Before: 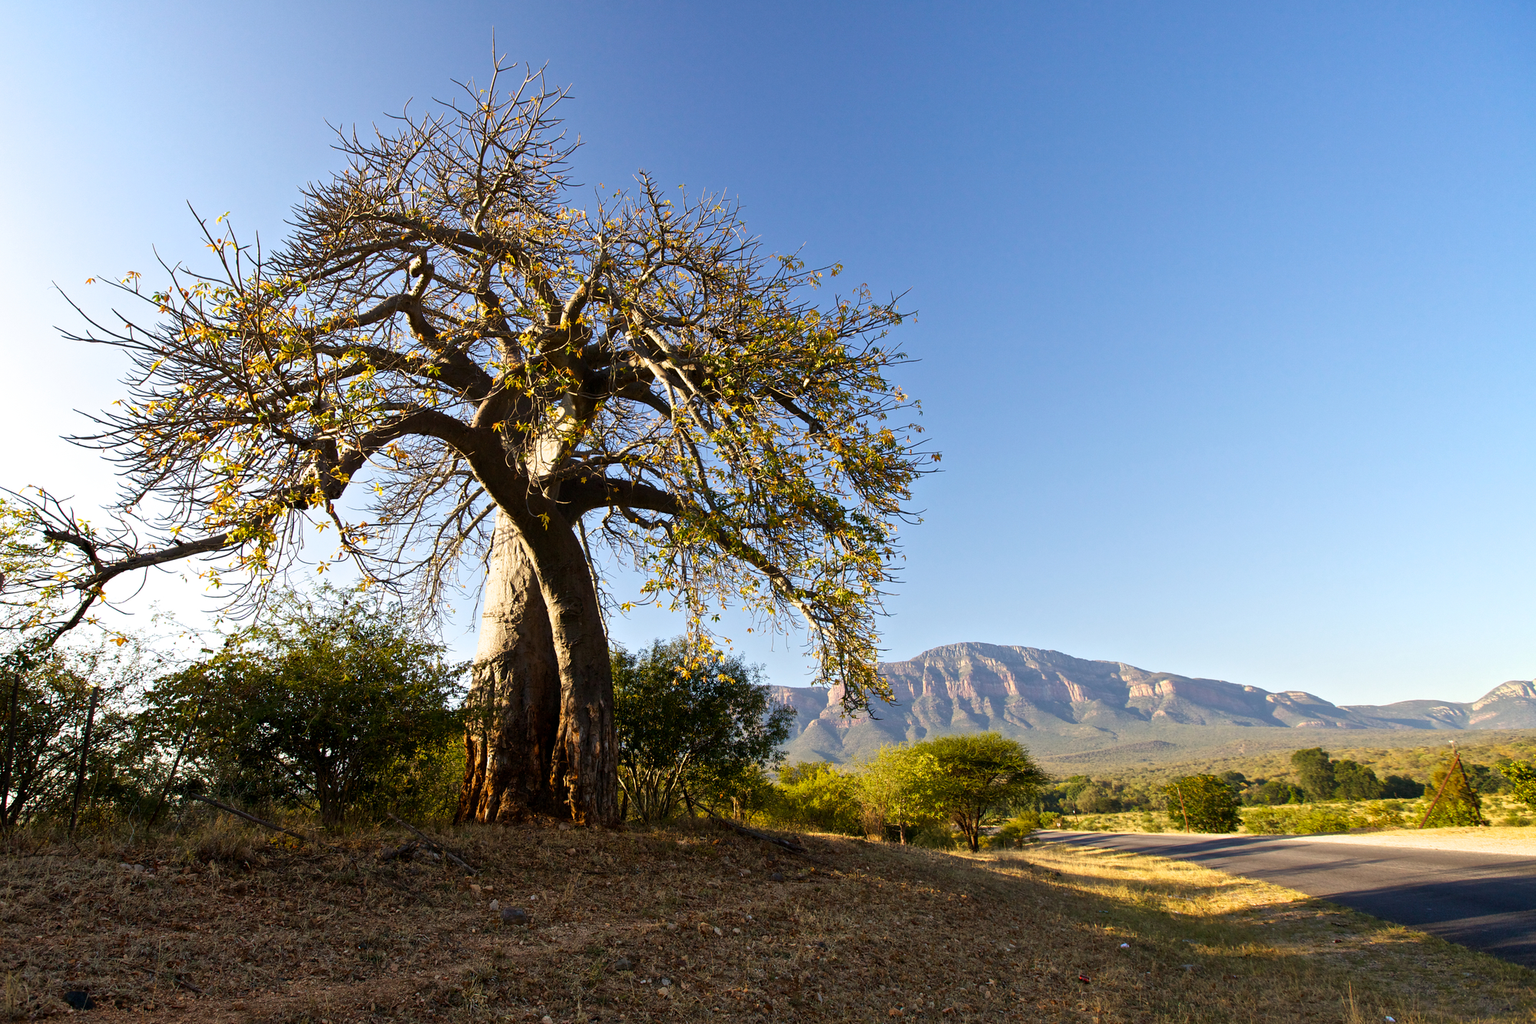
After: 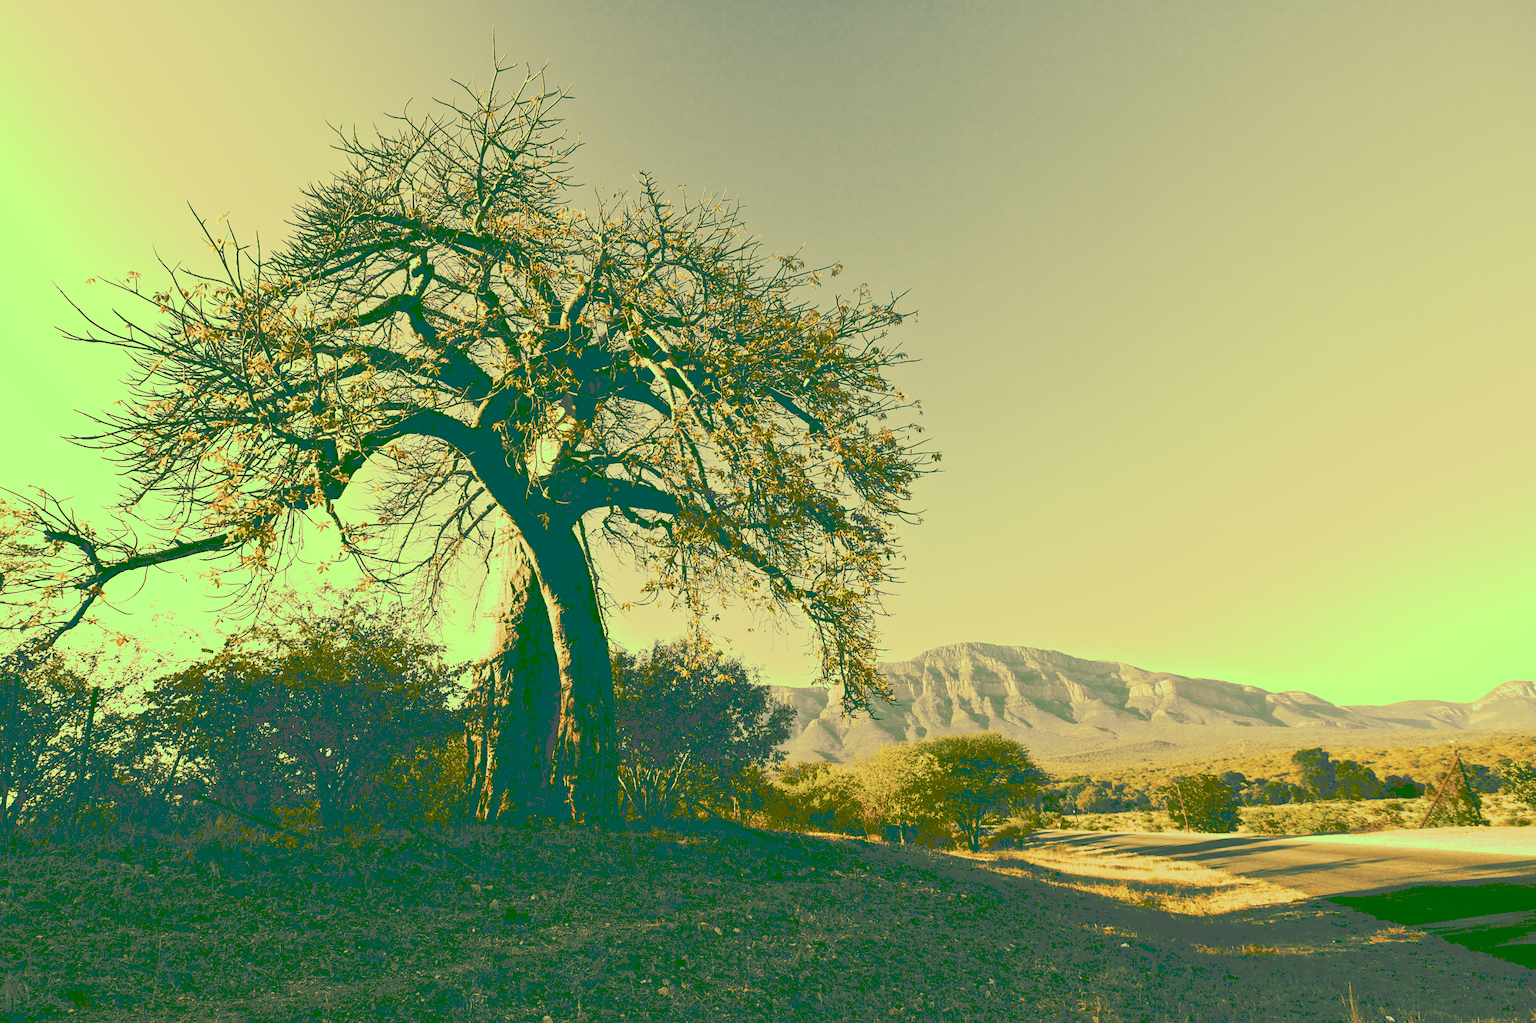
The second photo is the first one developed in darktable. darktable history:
tone curve: curves: ch0 [(0, 0) (0.003, 0.319) (0.011, 0.319) (0.025, 0.319) (0.044, 0.319) (0.069, 0.319) (0.1, 0.32) (0.136, 0.322) (0.177, 0.328) (0.224, 0.338) (0.277, 0.361) (0.335, 0.395) (0.399, 0.451) (0.468, 0.549) (0.543, 0.657) (0.623, 0.739) (0.709, 0.799) (0.801, 0.846) (0.898, 0.867) (1, 1)], preserve colors none
color look up table: target L [94.49, 90.26, 96.2, 86.26, 75.5, 66.6, 62.74, 55.6, 54.79, 39.99, 24.89, 17, 203.02, 82.56, 67.71, 70.21, 70.76, 60.95, 52.17, 42.13, 51.25, 37.23, 34.99, 21.93, 17.4, 17, 97.26, 86.87, 70.7, 83.59, 74.43, 68.58, 66.48, 74.95, 45.94, 40.75, 40.33, 51.18, 34.08, 38.03, 27.65, 19.06, 20.49, 20.56, 80.64, 73.79, 52.97, 45, 23.93], target a [-31.51, -21.84, -41.02, -41.77, -27.29, -2.997, -30.36, -11.56, -17.71, -41.26, -72.03, -54.18, 0, 0.141, 18.74, 20.26, 19.79, 43.12, 3.054, -4.28, 33.04, 14.06, 10.04, -65.93, -55.1, -54.18, -31.54, -9.252, -2.902, -2.568, -3.359, -1.31, 10.01, 2.062, 38.04, 5.215, -9.07, 15.76, -17.74, 14.85, -7.55, -59.29, -62.86, -62.99, -26.92, -12.34, -10.01, -17.29, -70.18], target b [75.73, 67.52, 75.73, 61.13, 43.05, 38.64, 38.6, 47.51, 24.35, 68.04, 42.1, 28.54, -0.002, 54.21, 52.52, 41.56, 38.25, 56.34, 21.93, 71.75, 46.02, 63.26, 59.53, 36.99, 29.22, 28.54, 76.28, 59.23, 37.35, 53.43, 37.76, 31.46, 31.41, 38.65, 16.08, 13.43, 0.012, 10.6, 34.71, -12.24, -16.02, 32.04, 34.46, 34.55, 49.69, 36.62, 12.82, 15.96, 40.33], num patches 49
